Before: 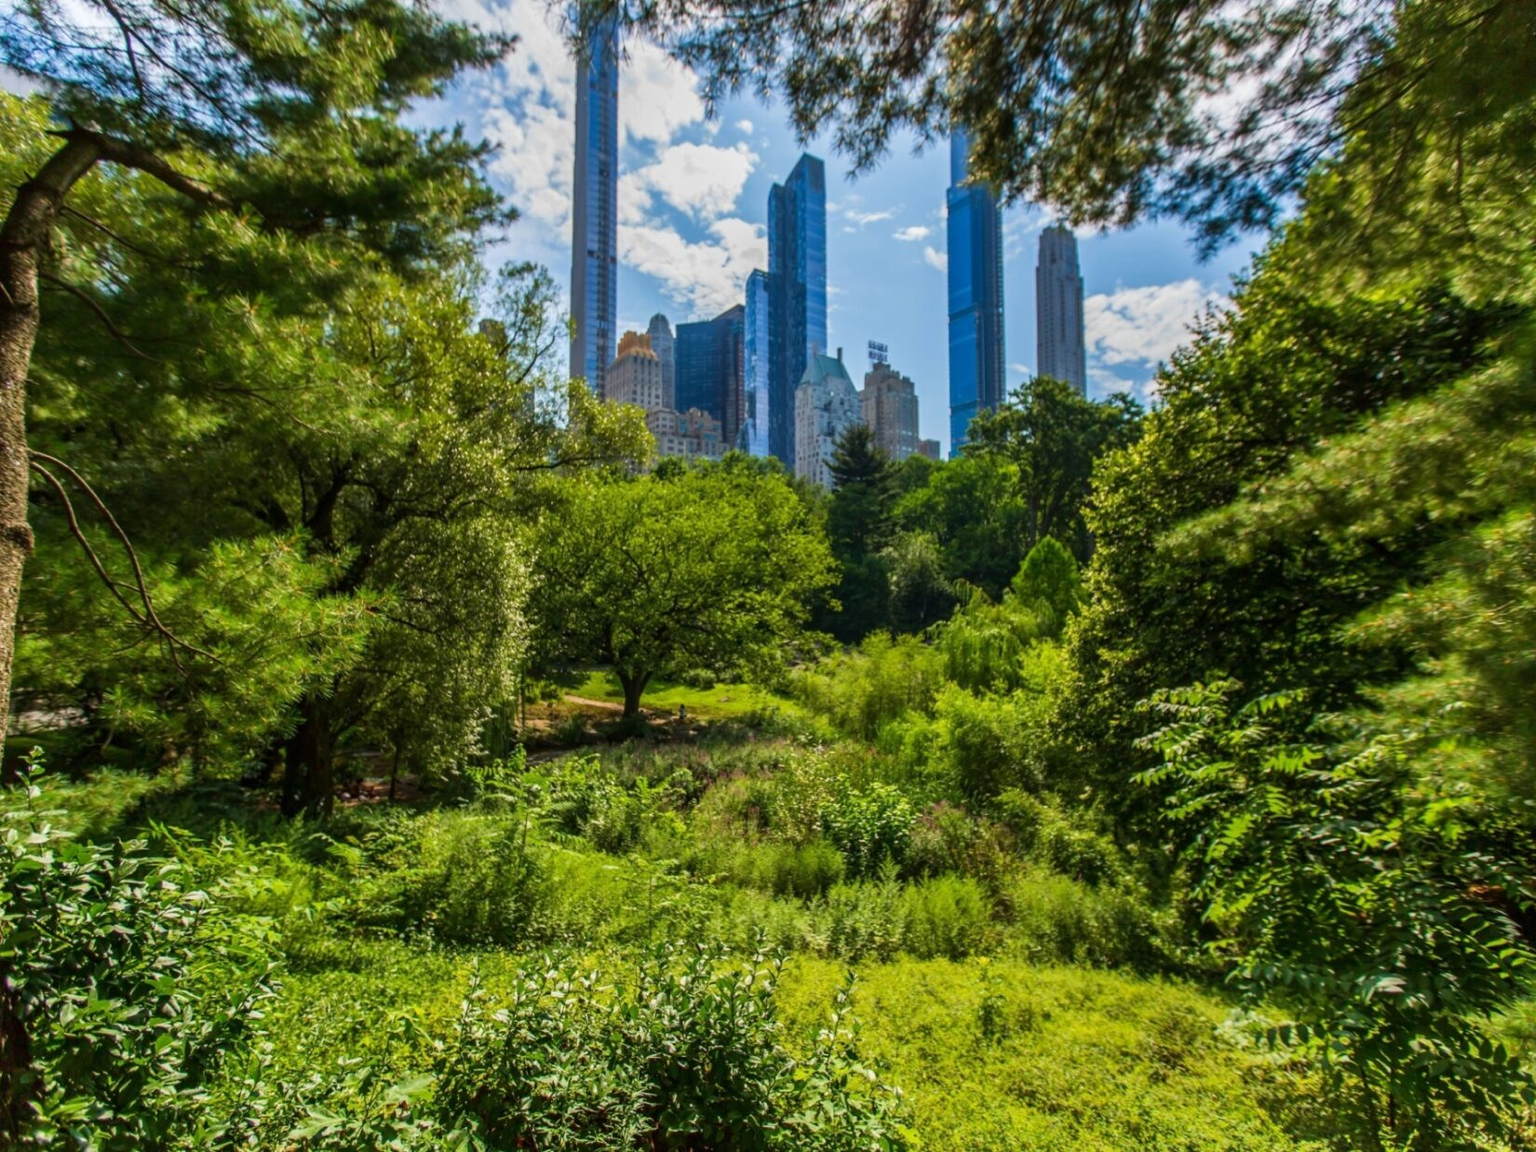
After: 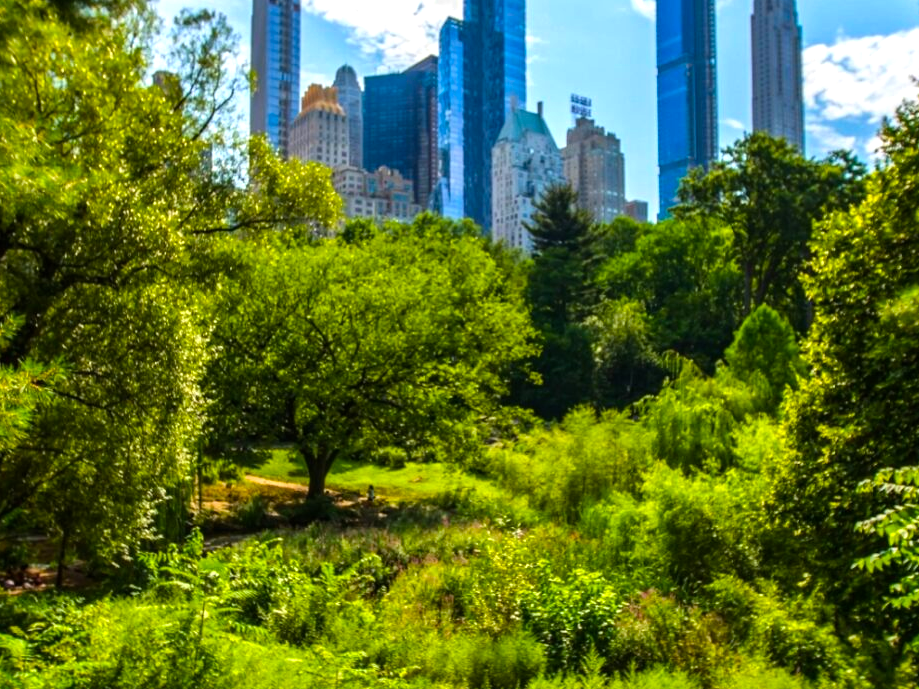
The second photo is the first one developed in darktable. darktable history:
color balance rgb: perceptual saturation grading › global saturation 29.596%, perceptual brilliance grading › highlights 7.87%, perceptual brilliance grading › mid-tones 3.909%, perceptual brilliance grading › shadows 2.482%
crop and rotate: left 21.996%, top 22.004%, right 22.285%, bottom 22.342%
tone equalizer: -8 EV -0.449 EV, -7 EV -0.394 EV, -6 EV -0.31 EV, -5 EV -0.191 EV, -3 EV 0.226 EV, -2 EV 0.356 EV, -1 EV 0.377 EV, +0 EV 0.44 EV
